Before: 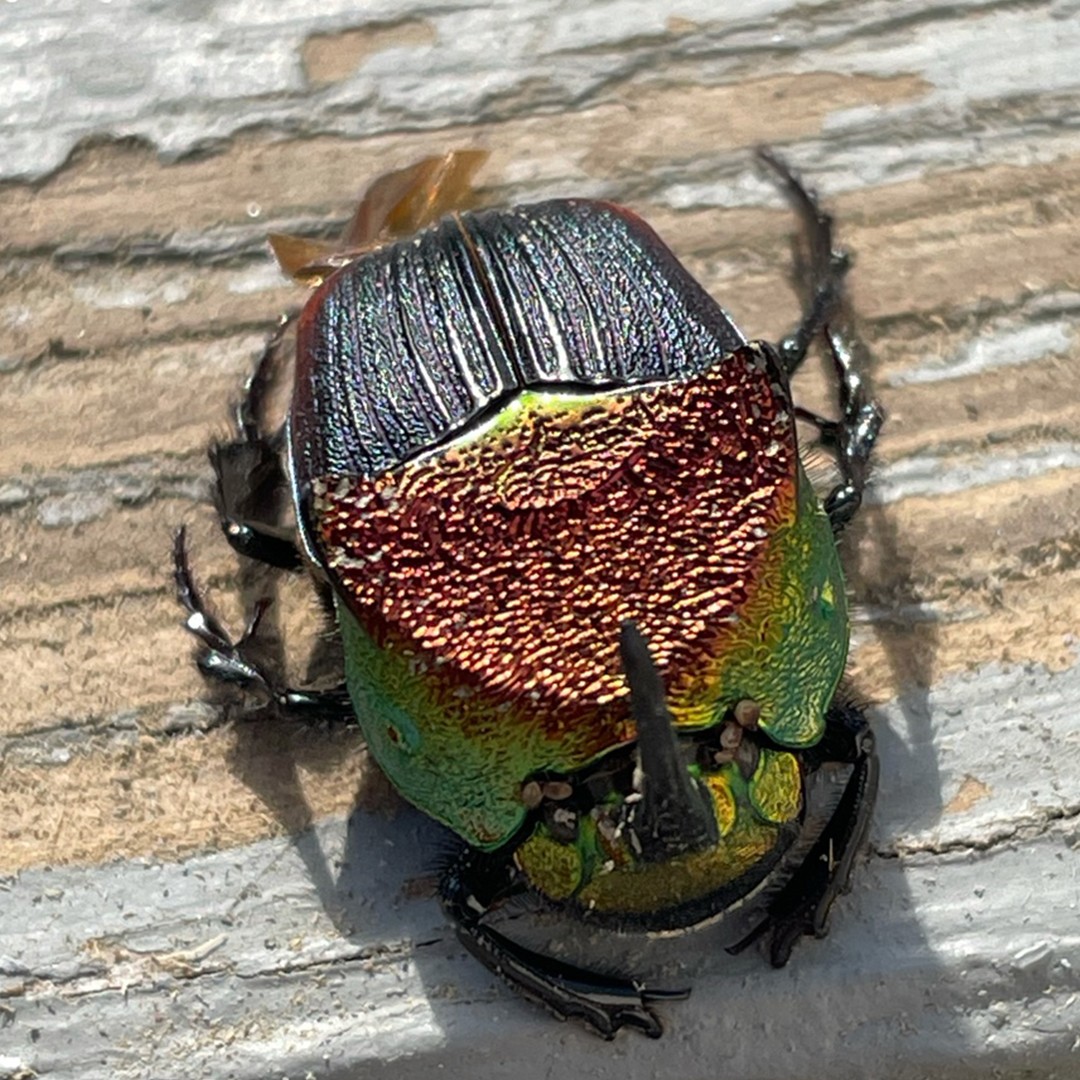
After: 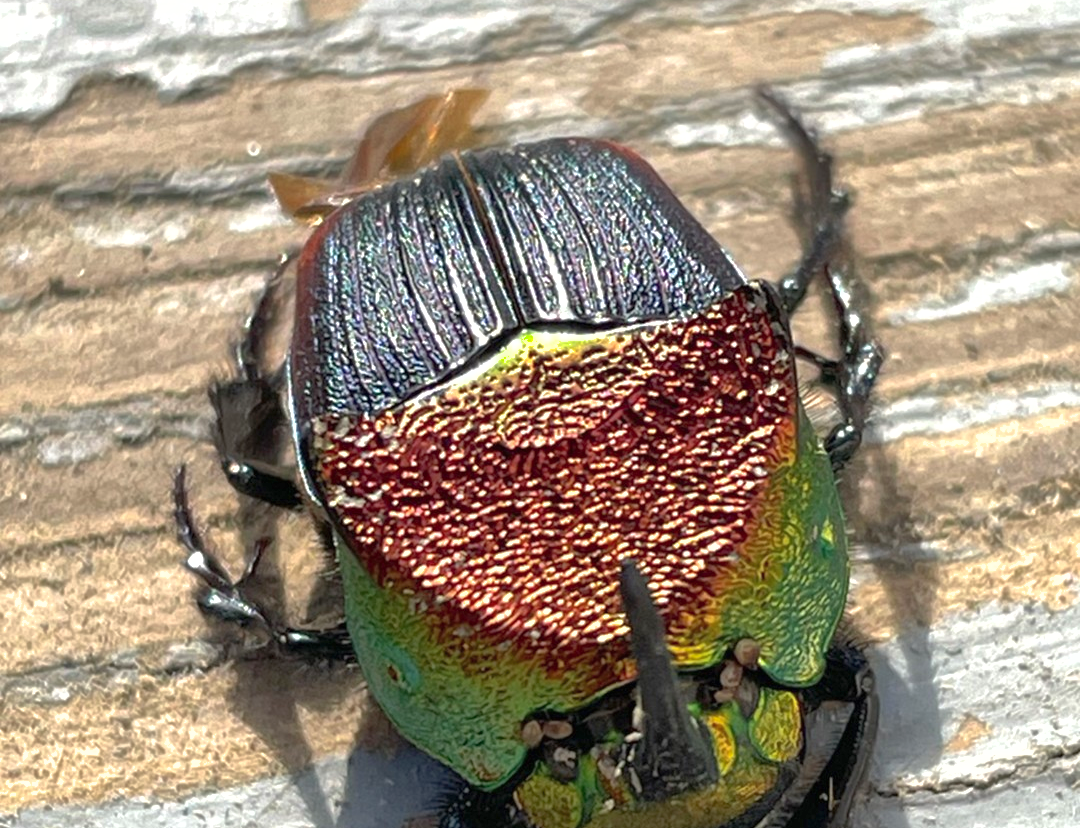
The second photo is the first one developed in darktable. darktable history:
shadows and highlights: on, module defaults
crop: top 5.667%, bottom 17.637%
exposure: black level correction 0, exposure 0.5 EV, compensate highlight preservation false
